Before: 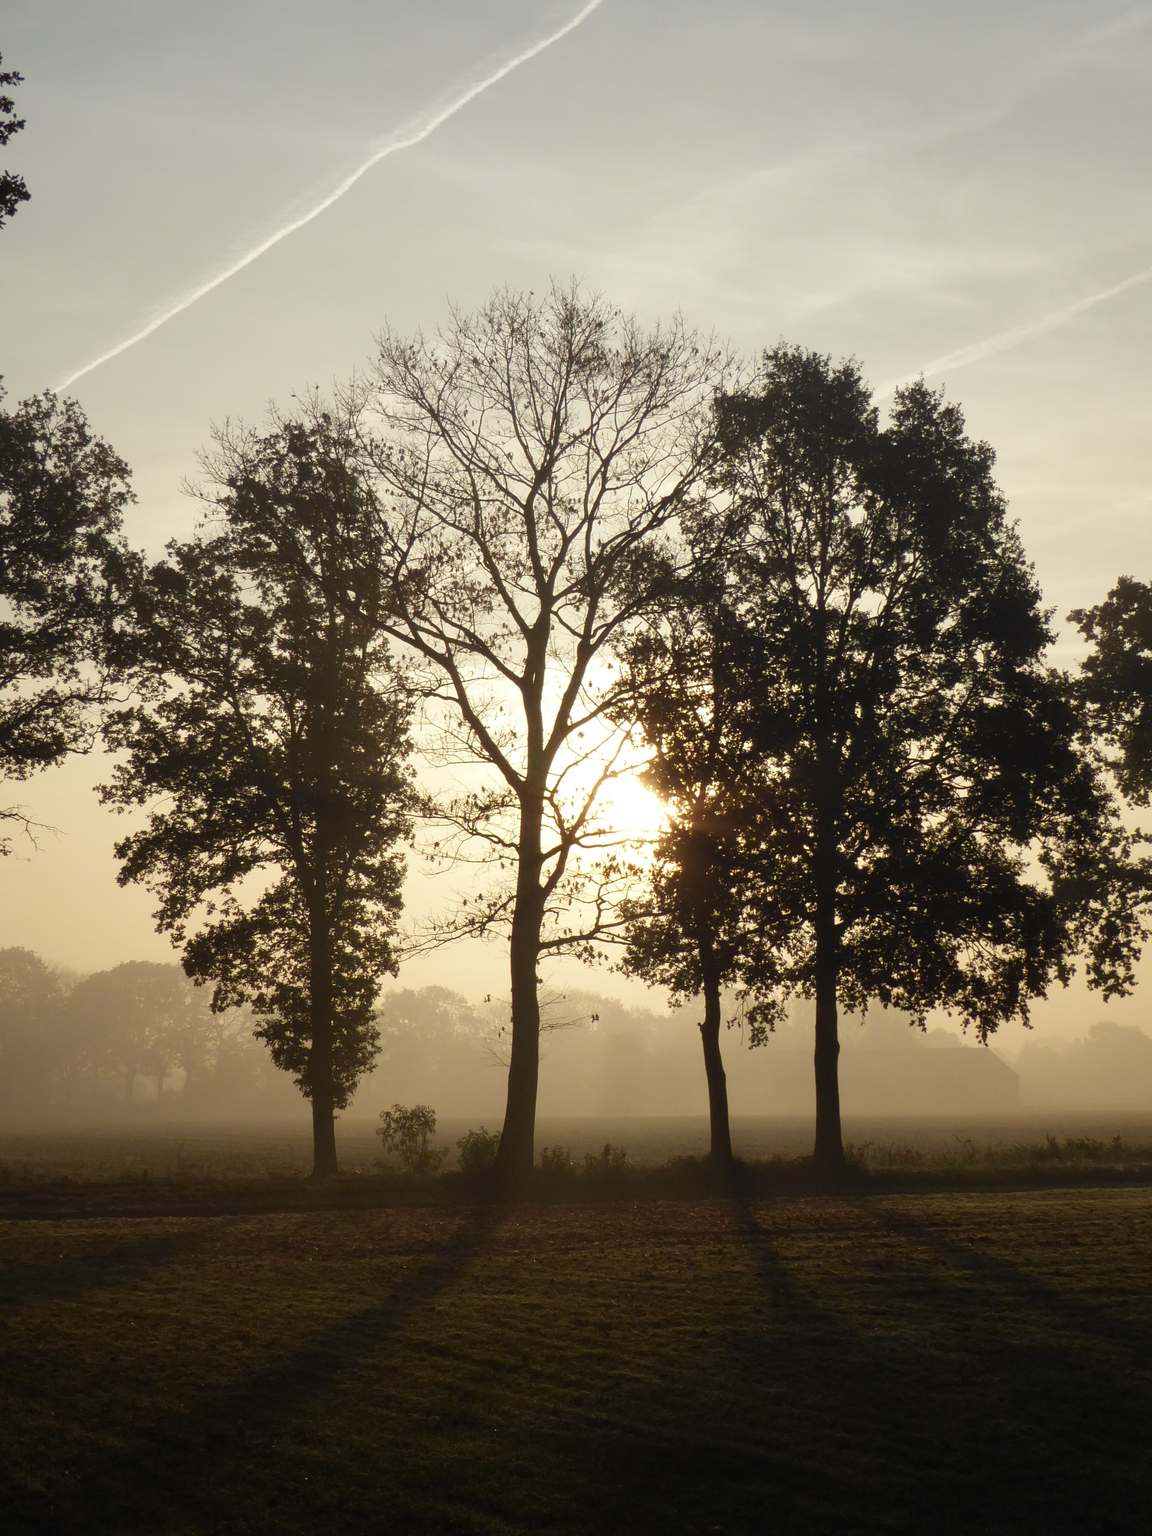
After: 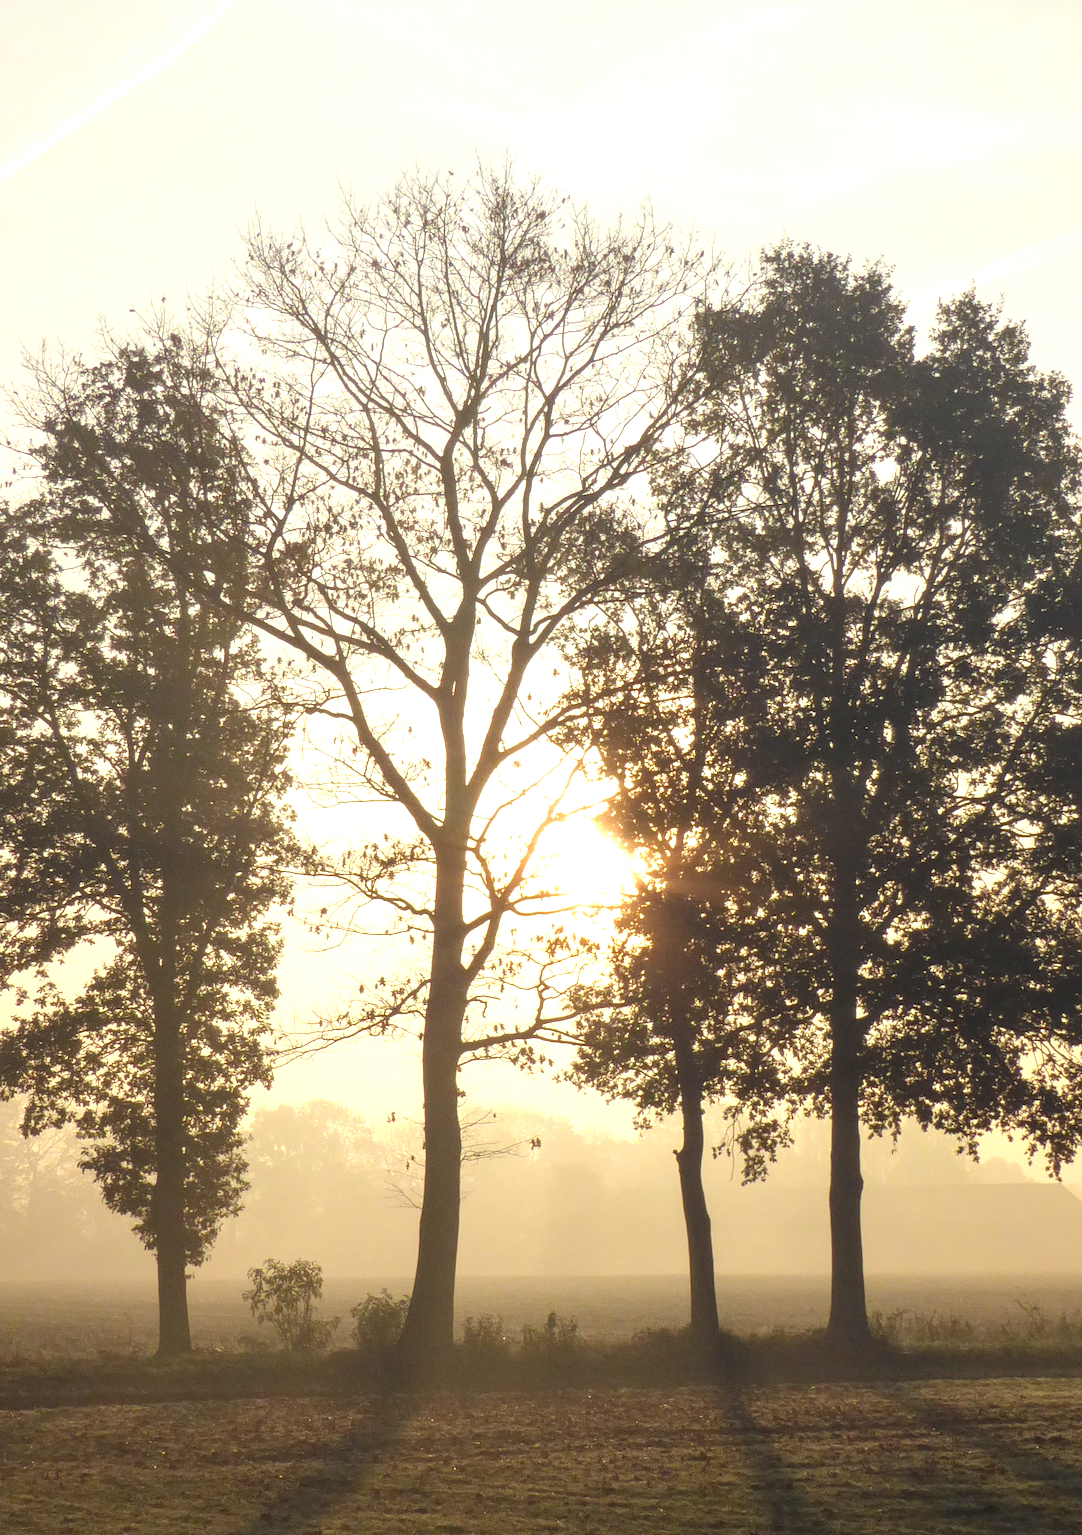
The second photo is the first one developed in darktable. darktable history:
exposure: black level correction 0.001, exposure 0.962 EV, compensate exposure bias true, compensate highlight preservation false
contrast brightness saturation: brightness 0.118
crop and rotate: left 16.938%, top 10.688%, right 12.878%, bottom 14.605%
local contrast: detail 109%
